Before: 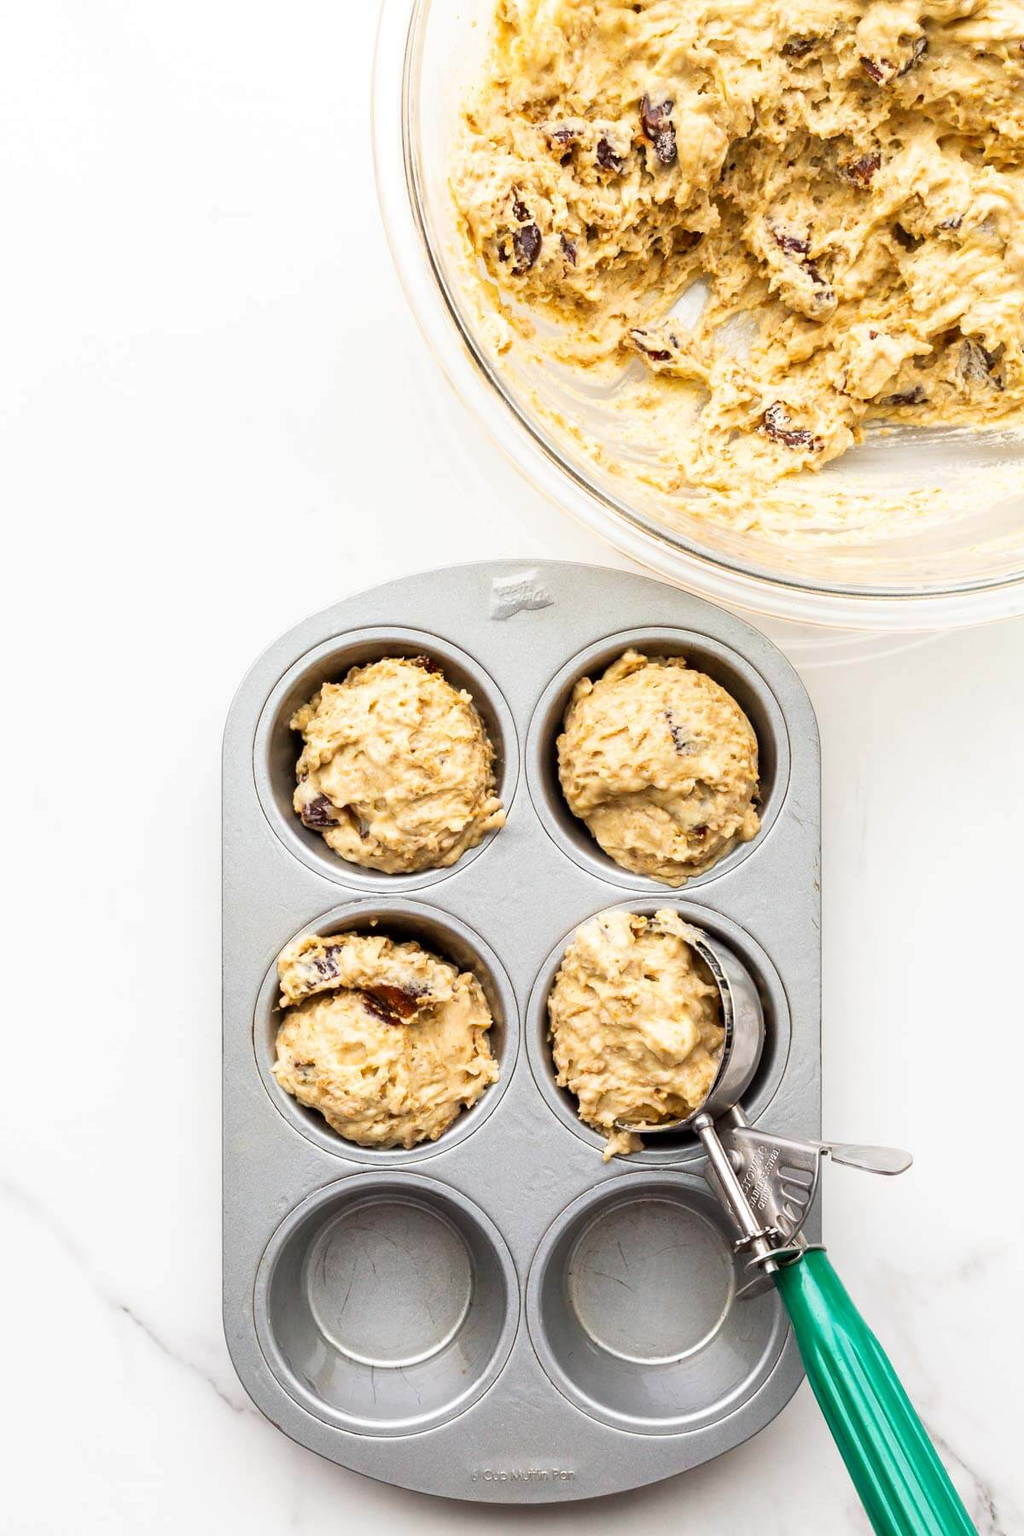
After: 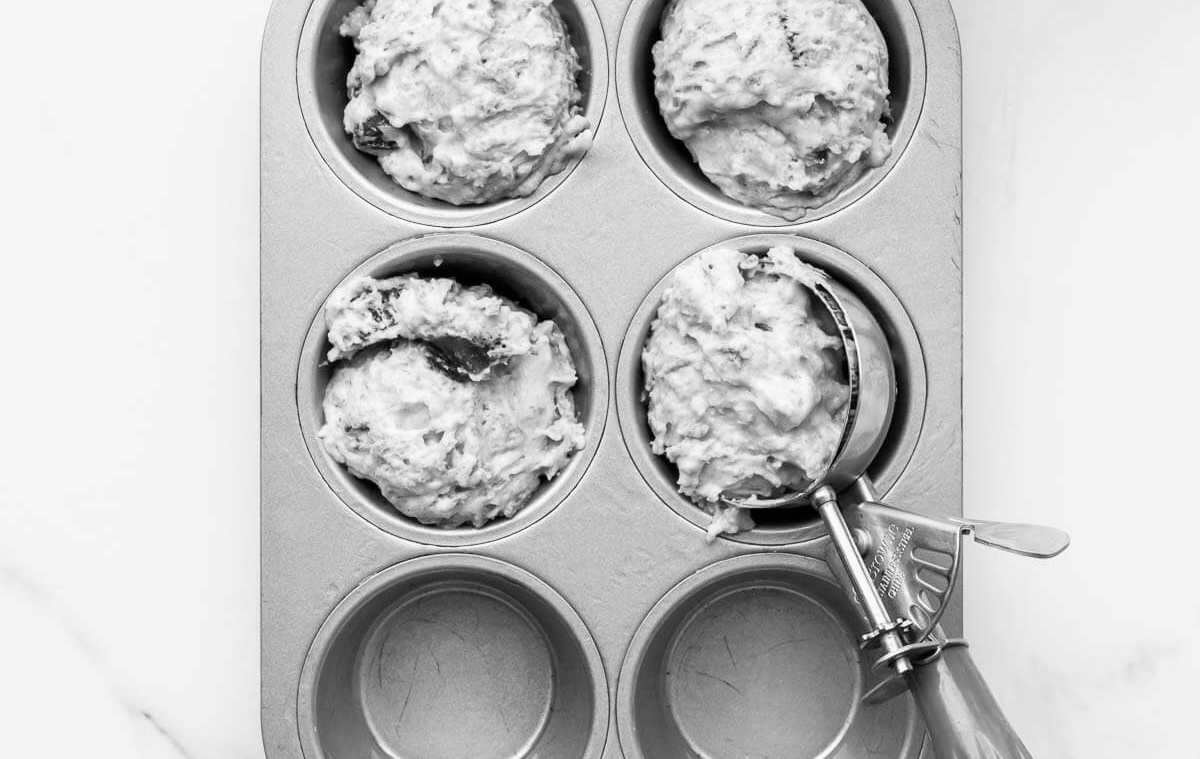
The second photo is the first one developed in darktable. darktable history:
monochrome: a -6.99, b 35.61, size 1.4
crop: top 45.551%, bottom 12.262%
